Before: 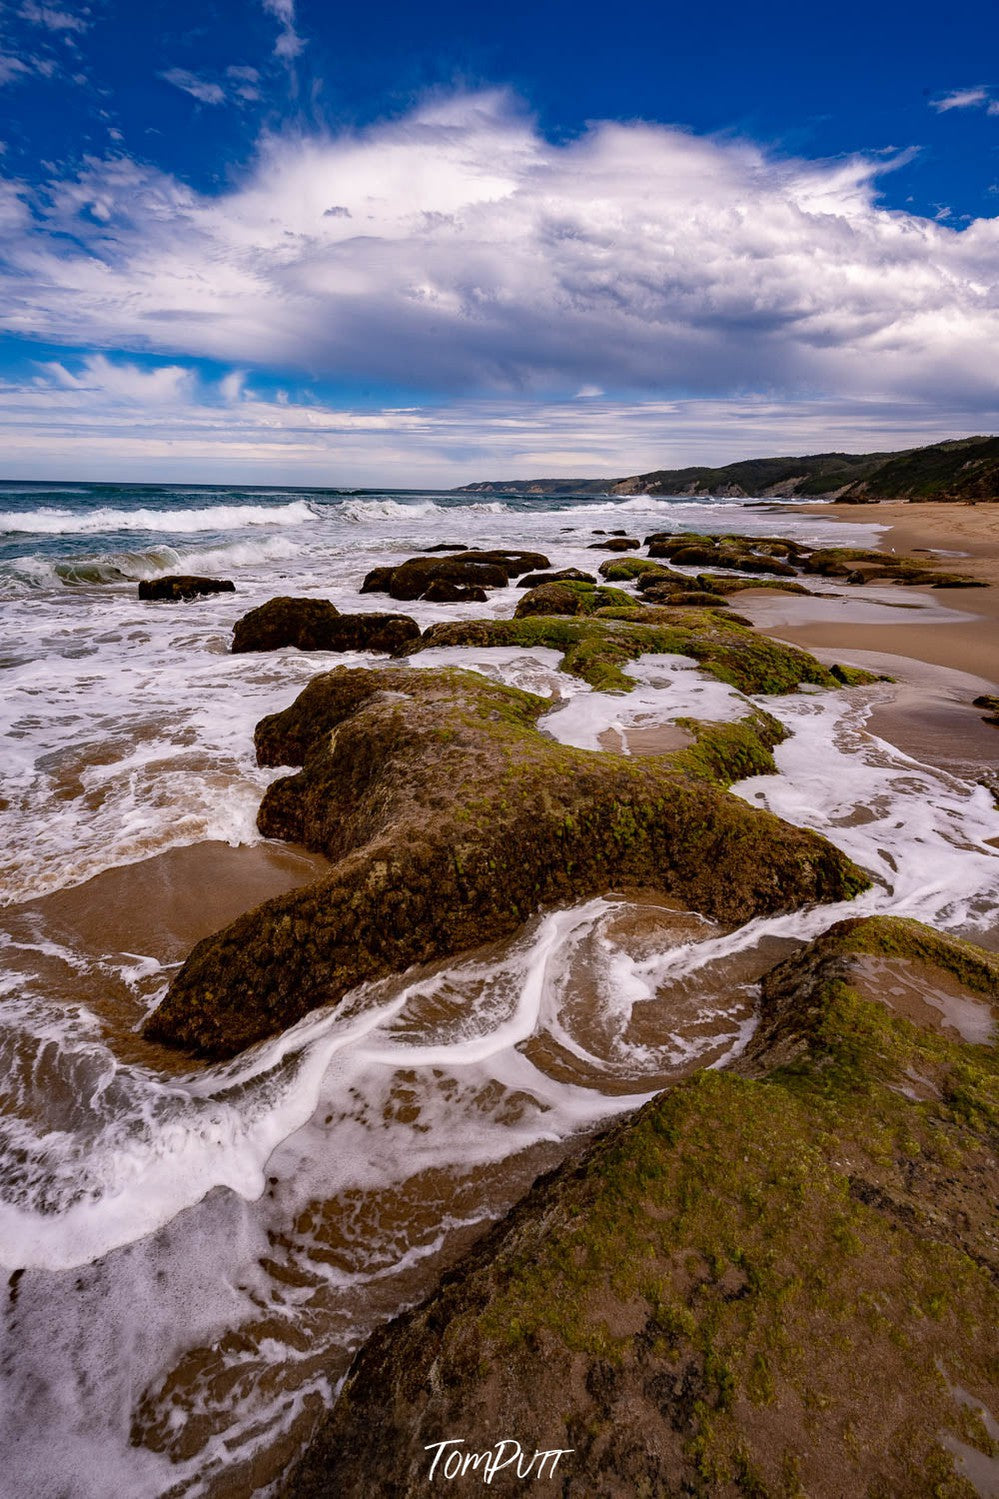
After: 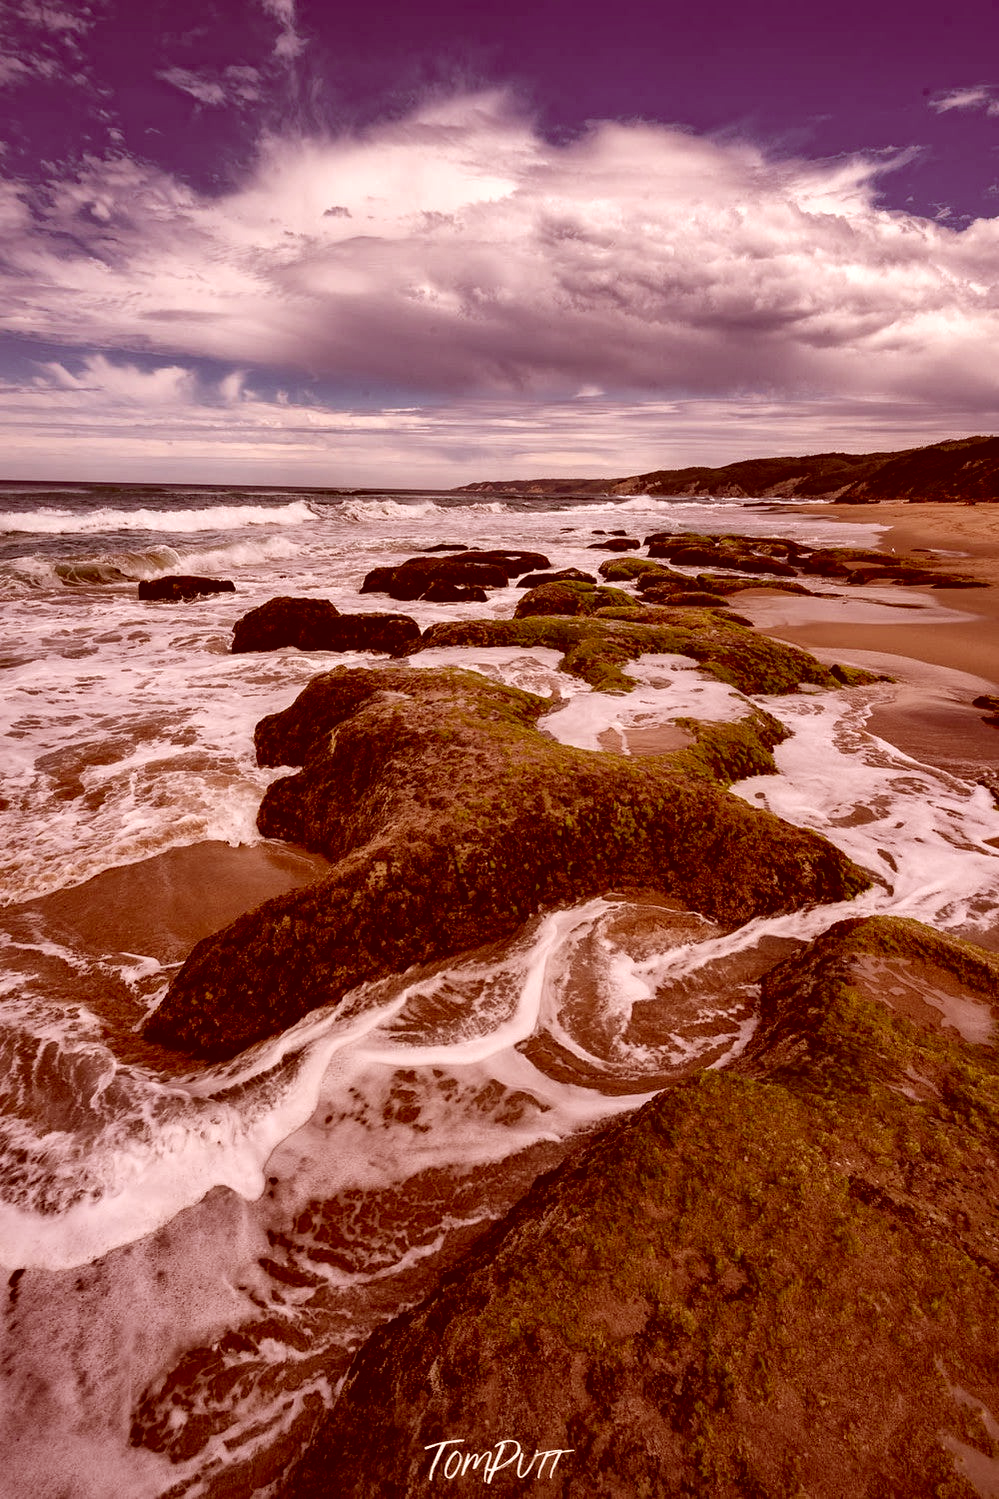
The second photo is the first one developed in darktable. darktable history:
color correction: highlights a* 9.53, highlights b* 8.81, shadows a* 39.74, shadows b* 39.71, saturation 0.773
local contrast: mode bilateral grid, contrast 20, coarseness 49, detail 132%, midtone range 0.2
